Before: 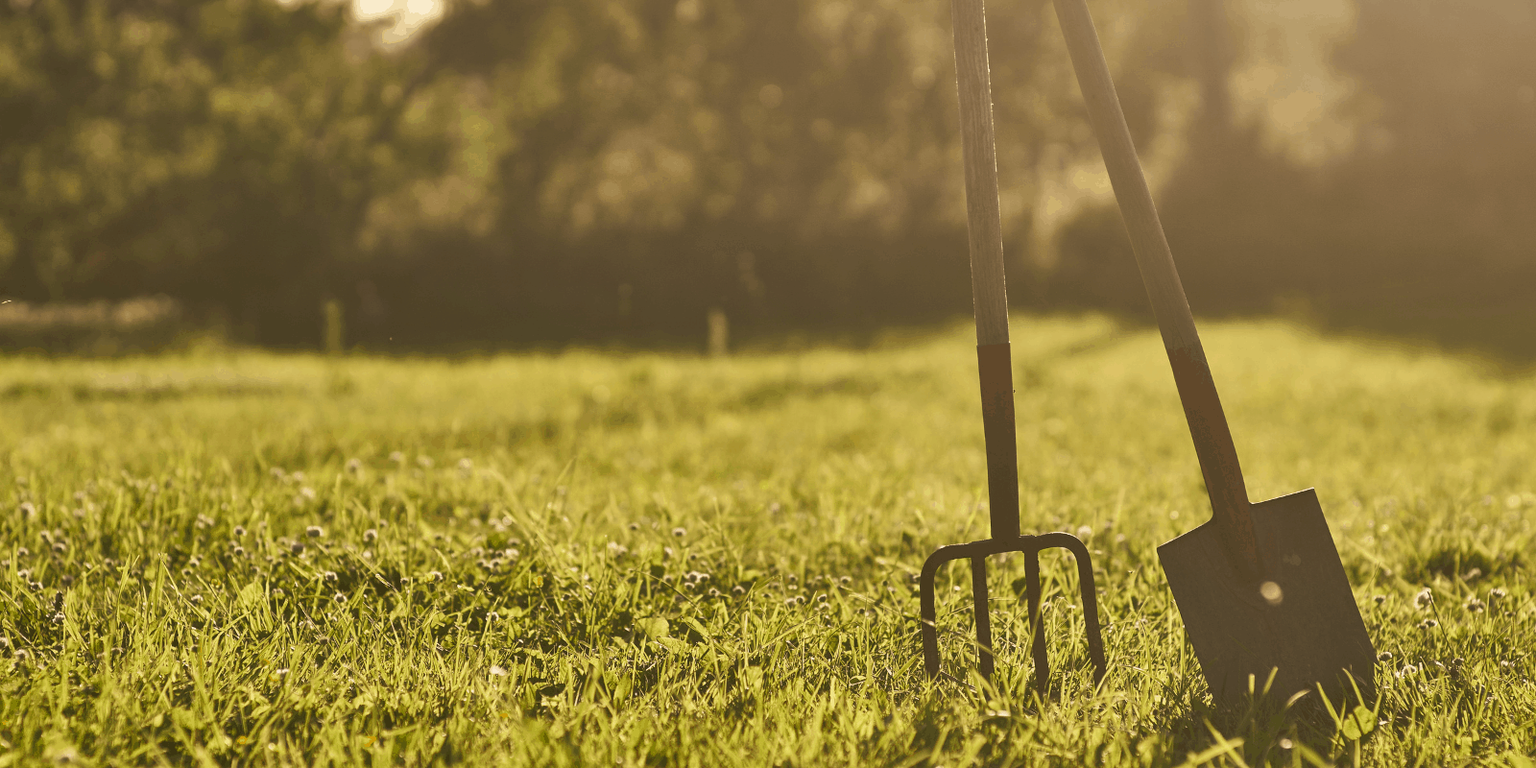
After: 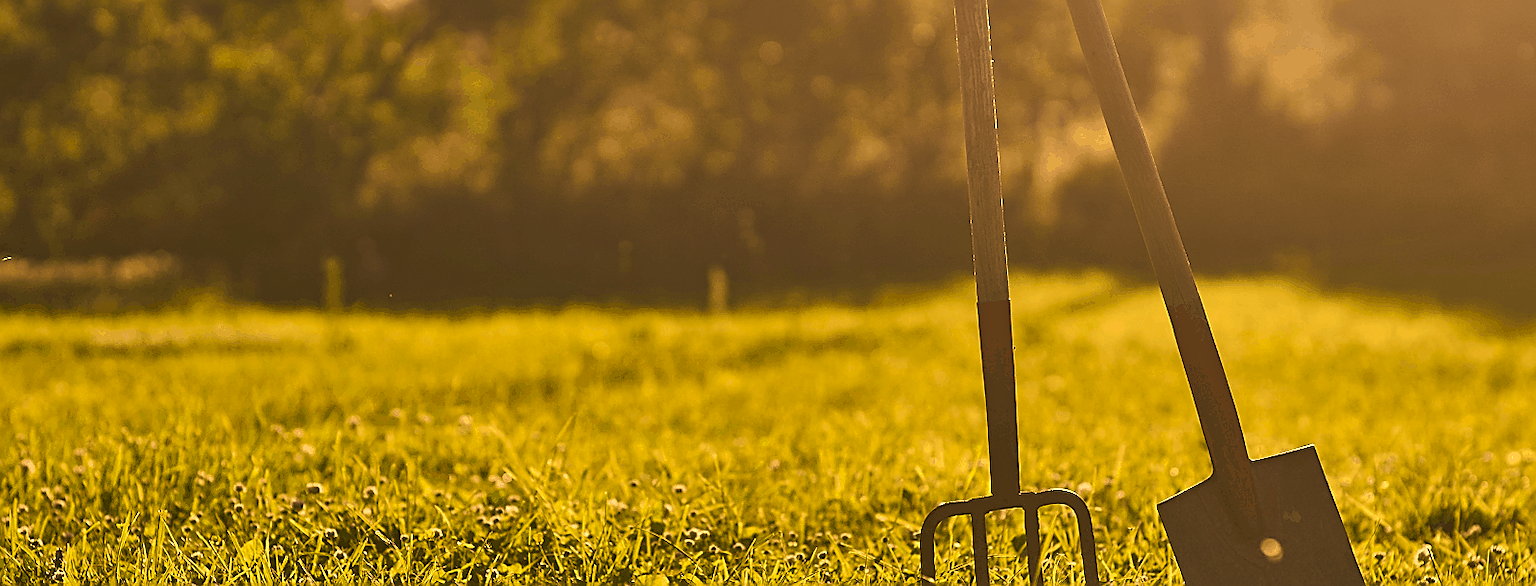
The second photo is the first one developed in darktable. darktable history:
crop: top 5.669%, bottom 17.88%
sharpen: radius 1.38, amount 1.266, threshold 0.794
color correction: highlights a* 14.79, highlights b* 31.31
haze removal: compatibility mode true, adaptive false
